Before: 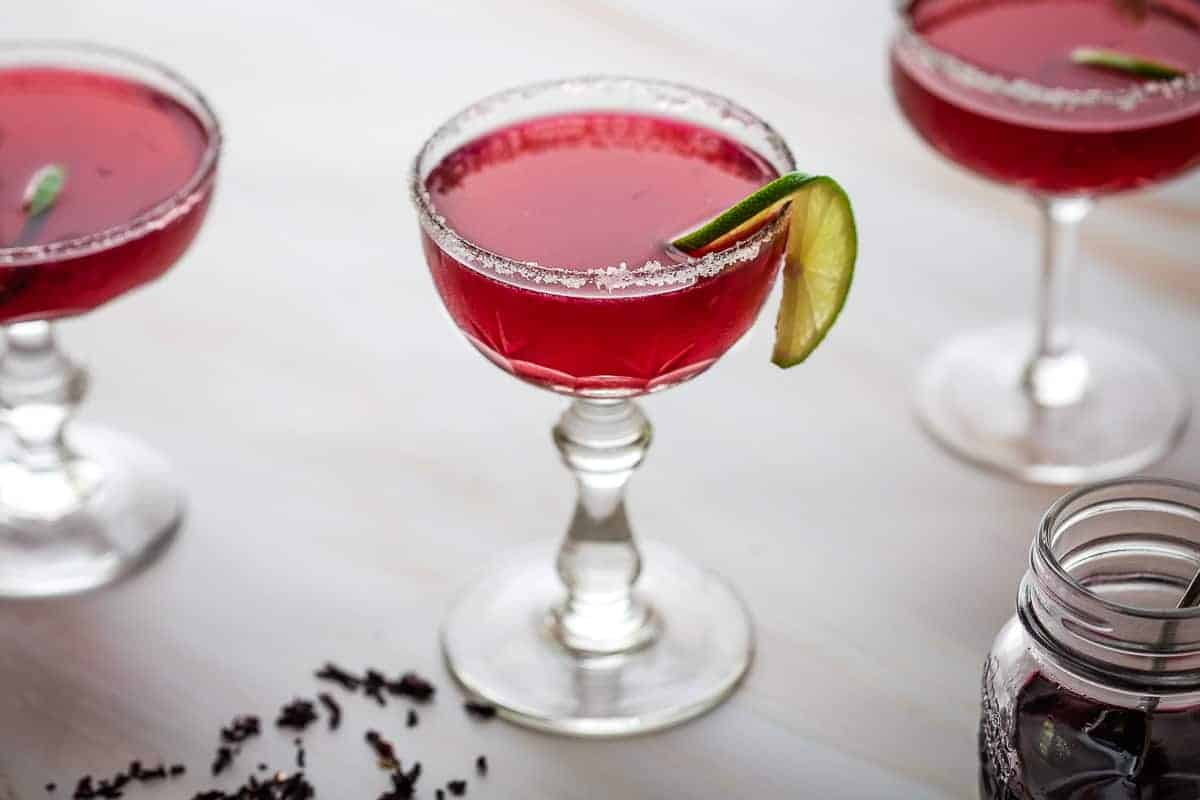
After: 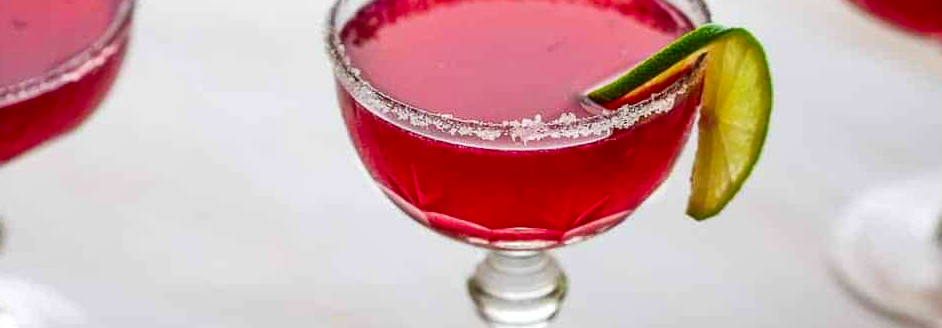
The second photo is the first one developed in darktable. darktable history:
crop: left 7.128%, top 18.54%, right 14.356%, bottom 40.401%
shadows and highlights: shadows 36.16, highlights -26.94, soften with gaussian
color correction: highlights b* -0.042, saturation 1.32
